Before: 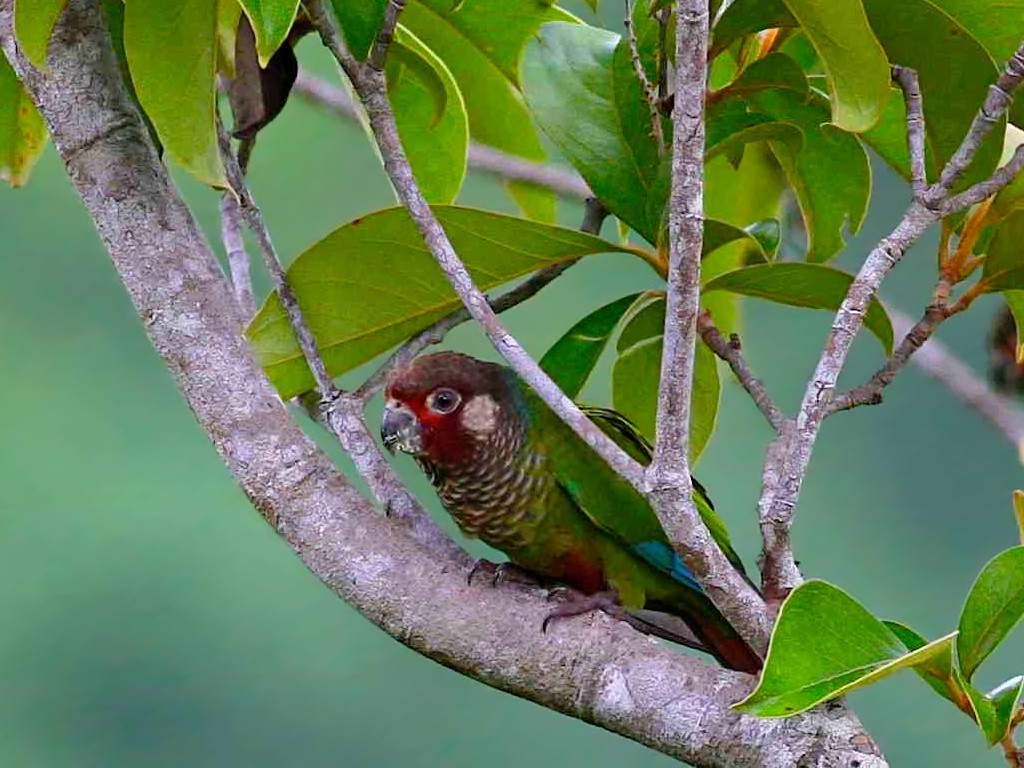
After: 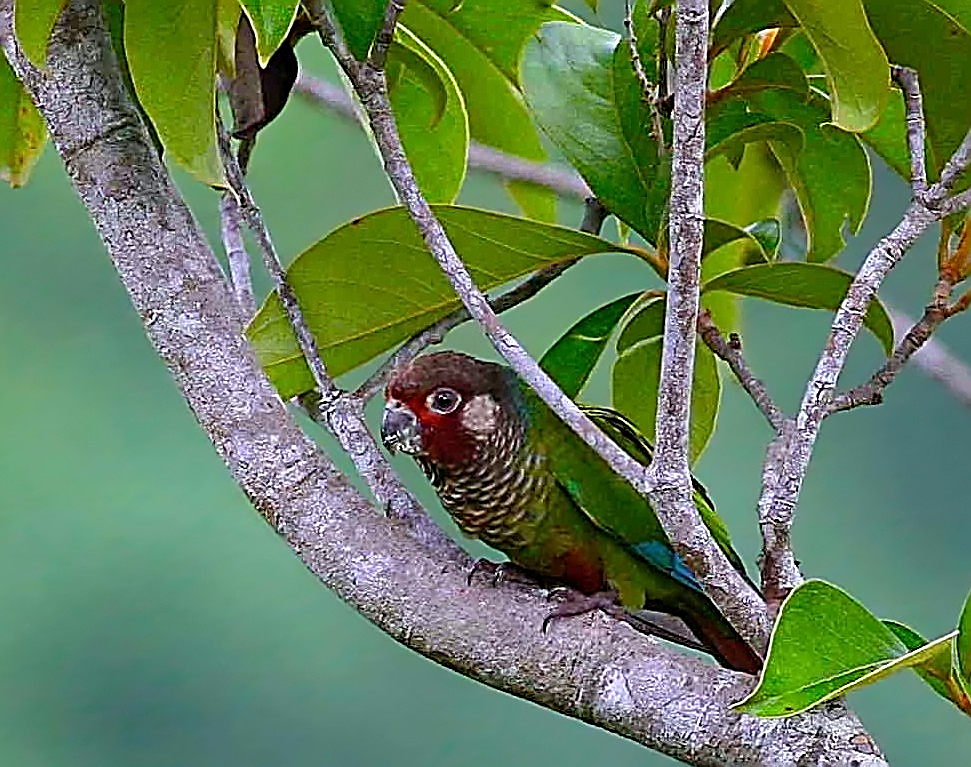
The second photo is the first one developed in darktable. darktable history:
sharpen: amount 2
crop and rotate: right 5.167%
white balance: red 0.98, blue 1.034
